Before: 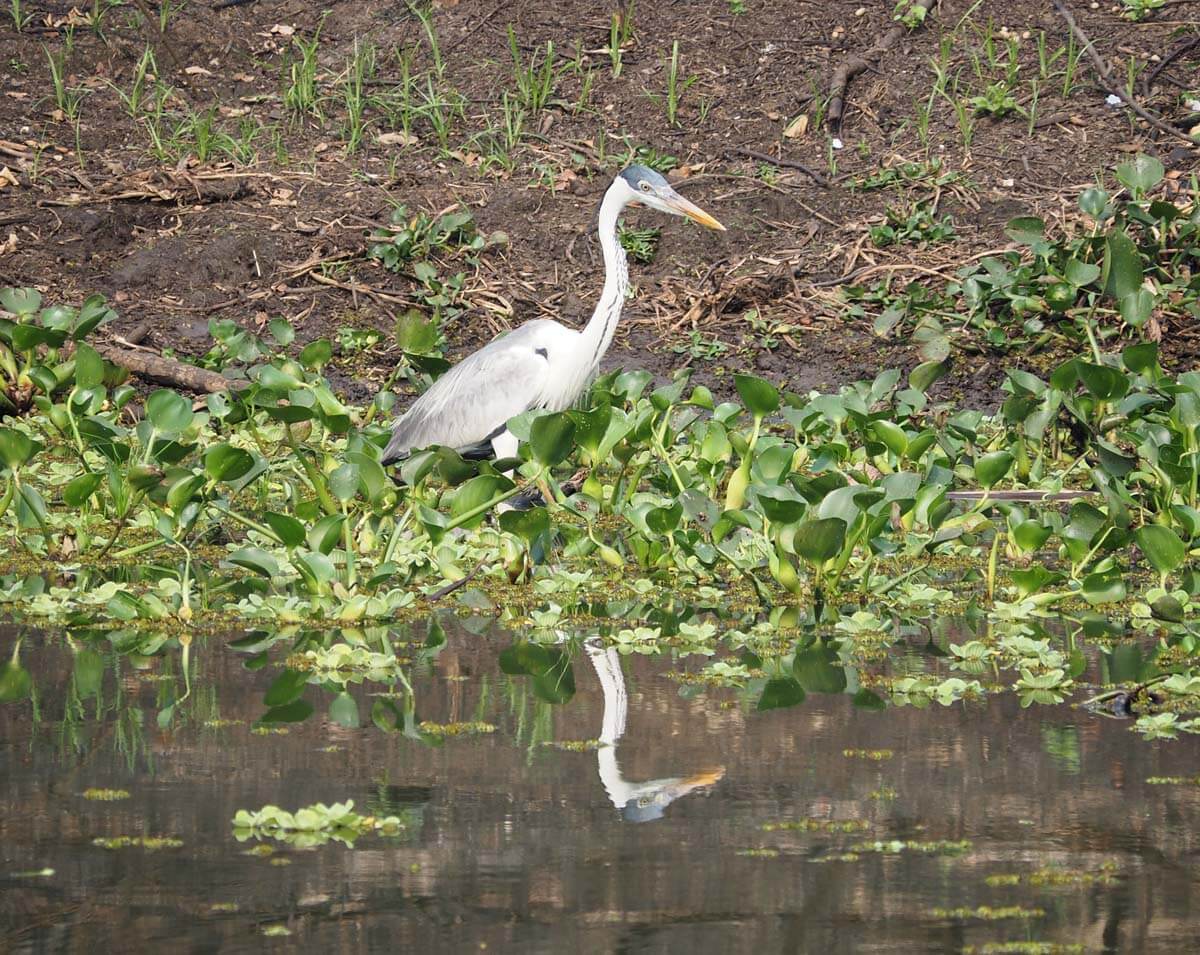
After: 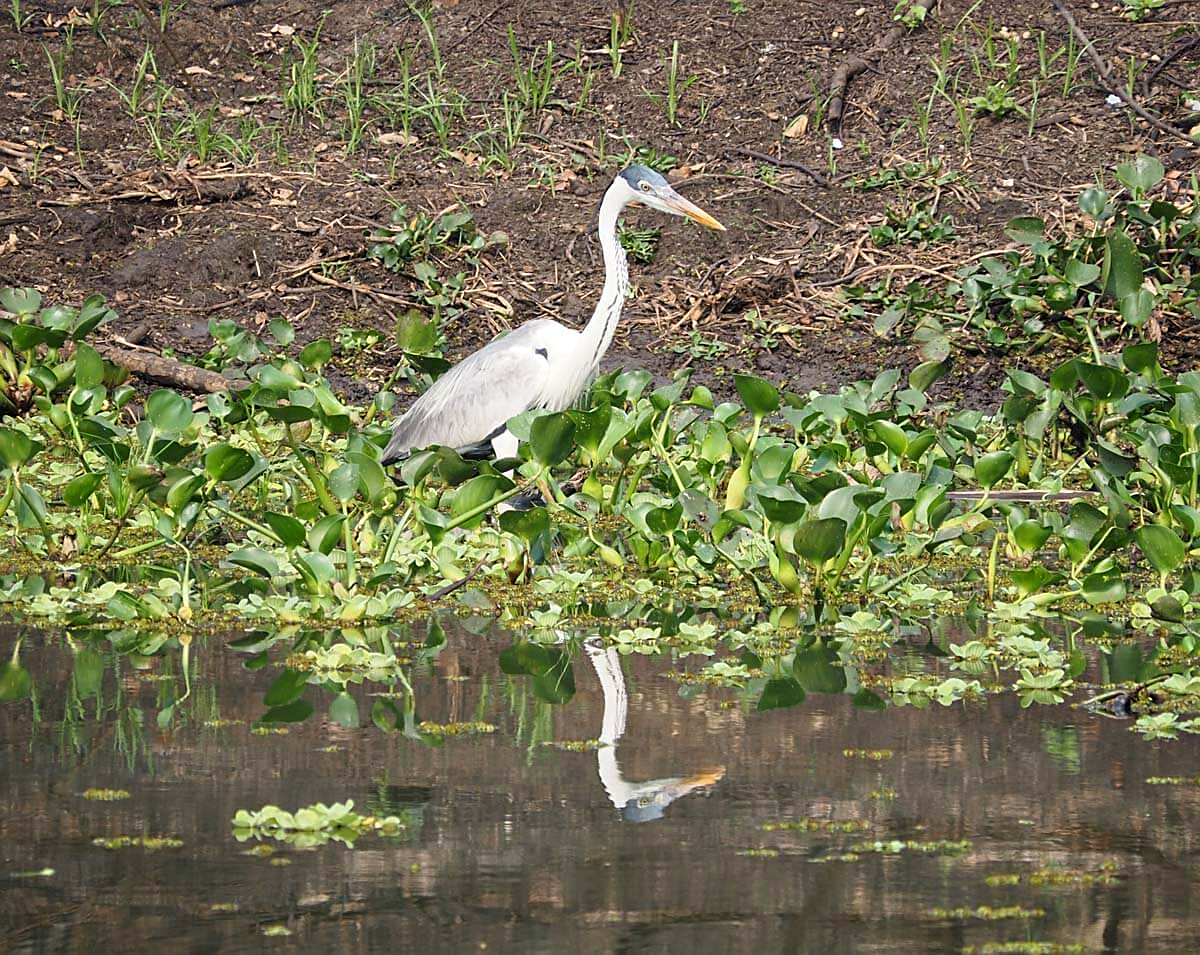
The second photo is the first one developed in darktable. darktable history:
color correction: saturation 0.85
sharpen: on, module defaults
contrast brightness saturation: contrast 0.09, saturation 0.28
